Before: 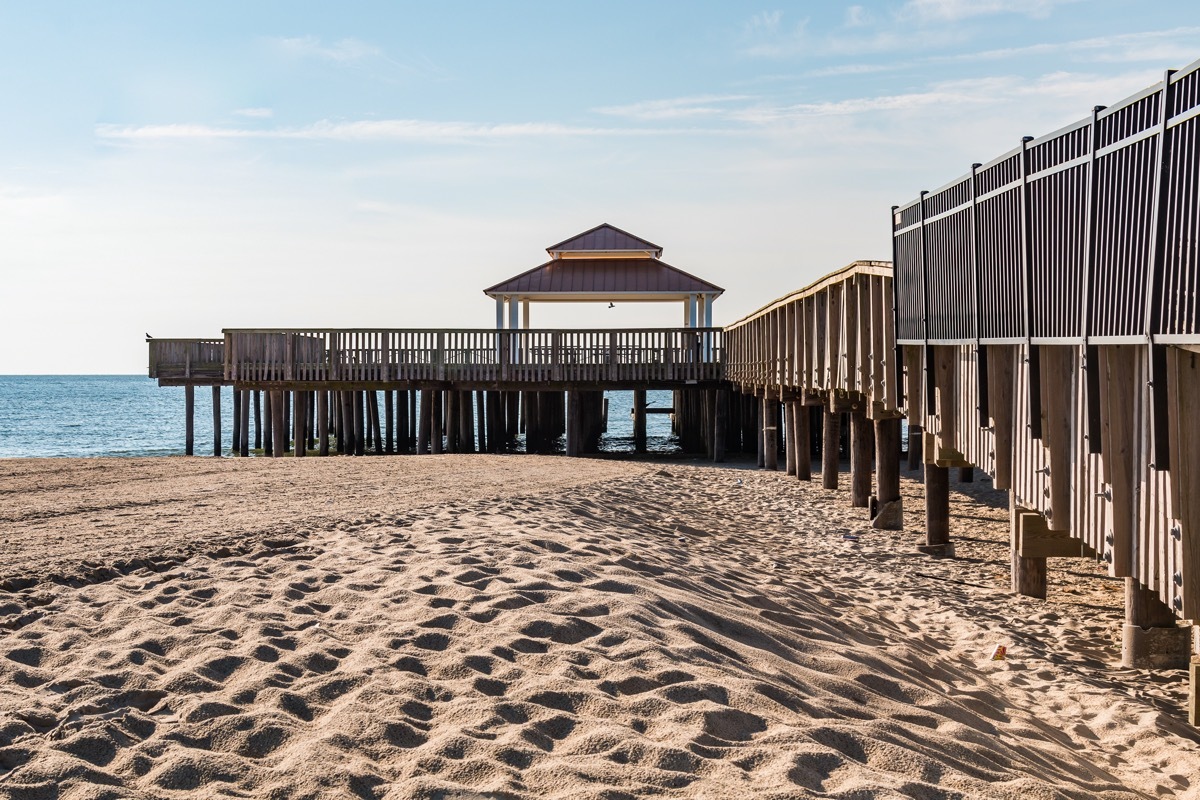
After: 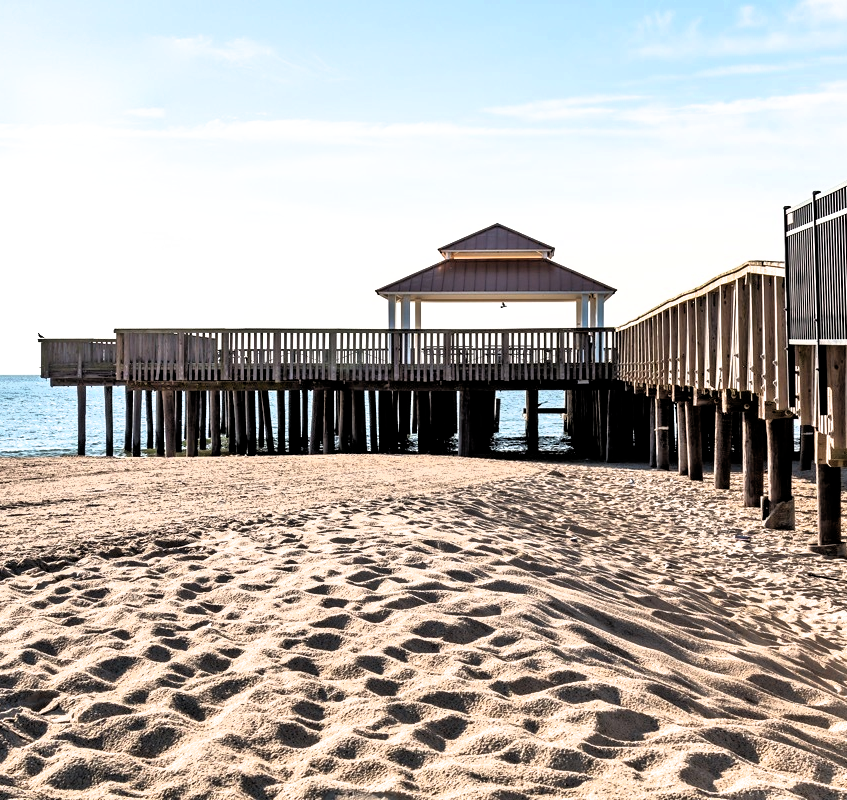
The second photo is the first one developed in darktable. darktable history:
crop and rotate: left 9.021%, right 20.356%
tone equalizer: -7 EV 0.145 EV, -6 EV 0.595 EV, -5 EV 1.13 EV, -4 EV 1.35 EV, -3 EV 1.15 EV, -2 EV 0.6 EV, -1 EV 0.163 EV
filmic rgb: black relative exposure -8.25 EV, white relative exposure 2.24 EV, hardness 7.12, latitude 85.14%, contrast 1.684, highlights saturation mix -3.96%, shadows ↔ highlights balance -2.91%, color science v4 (2020)
